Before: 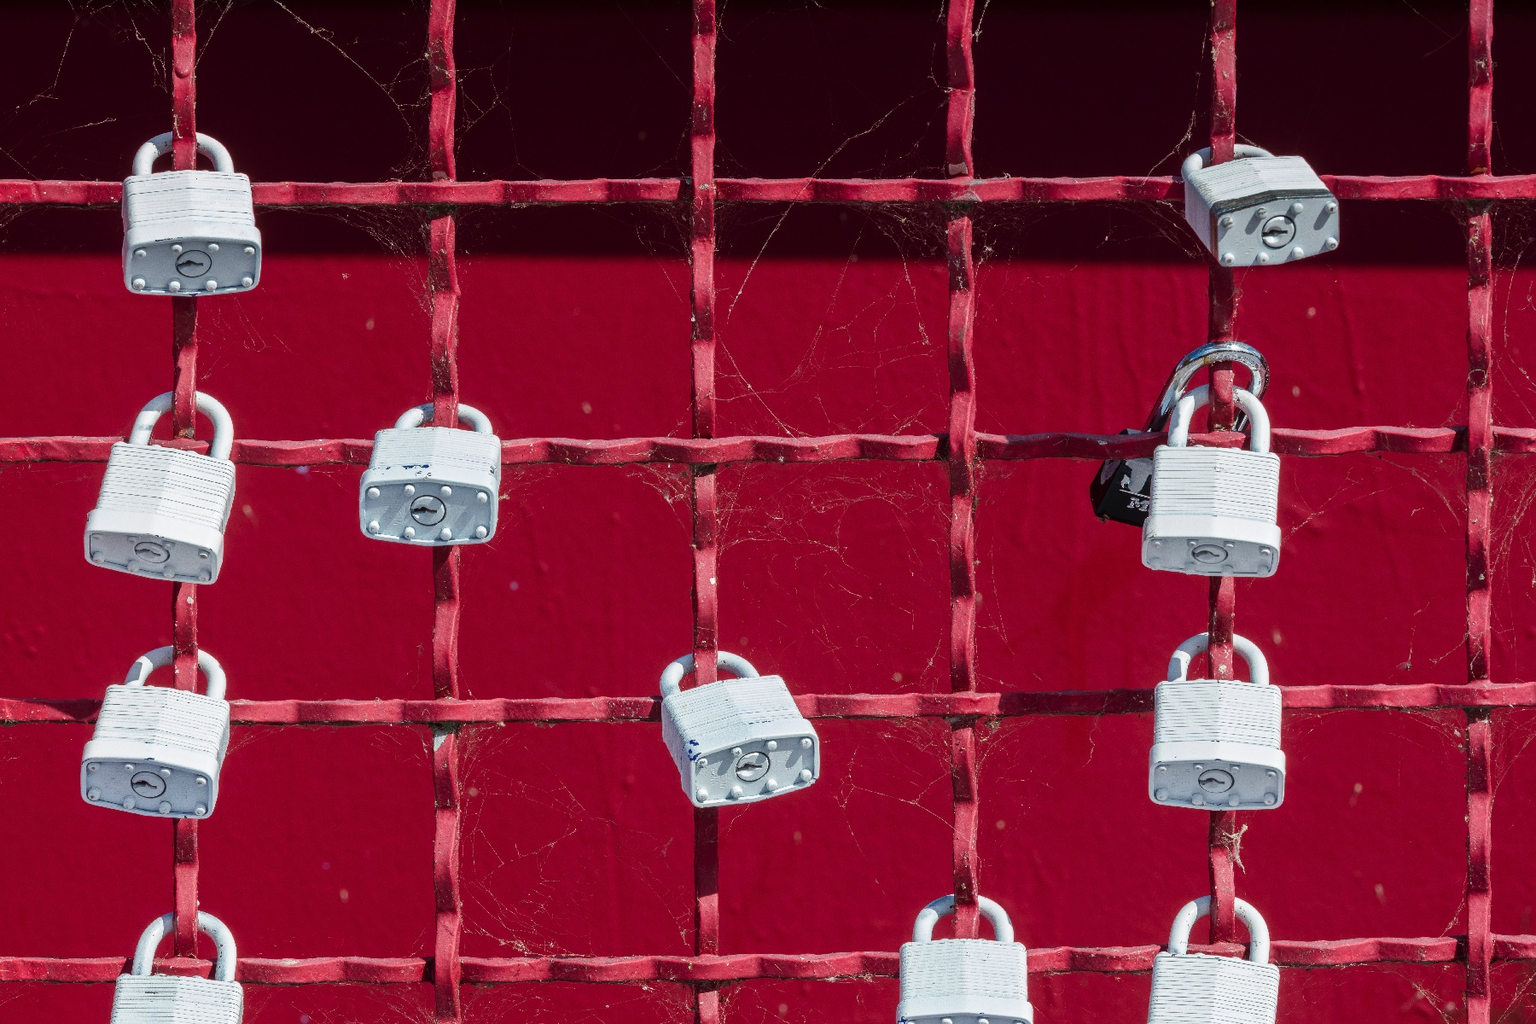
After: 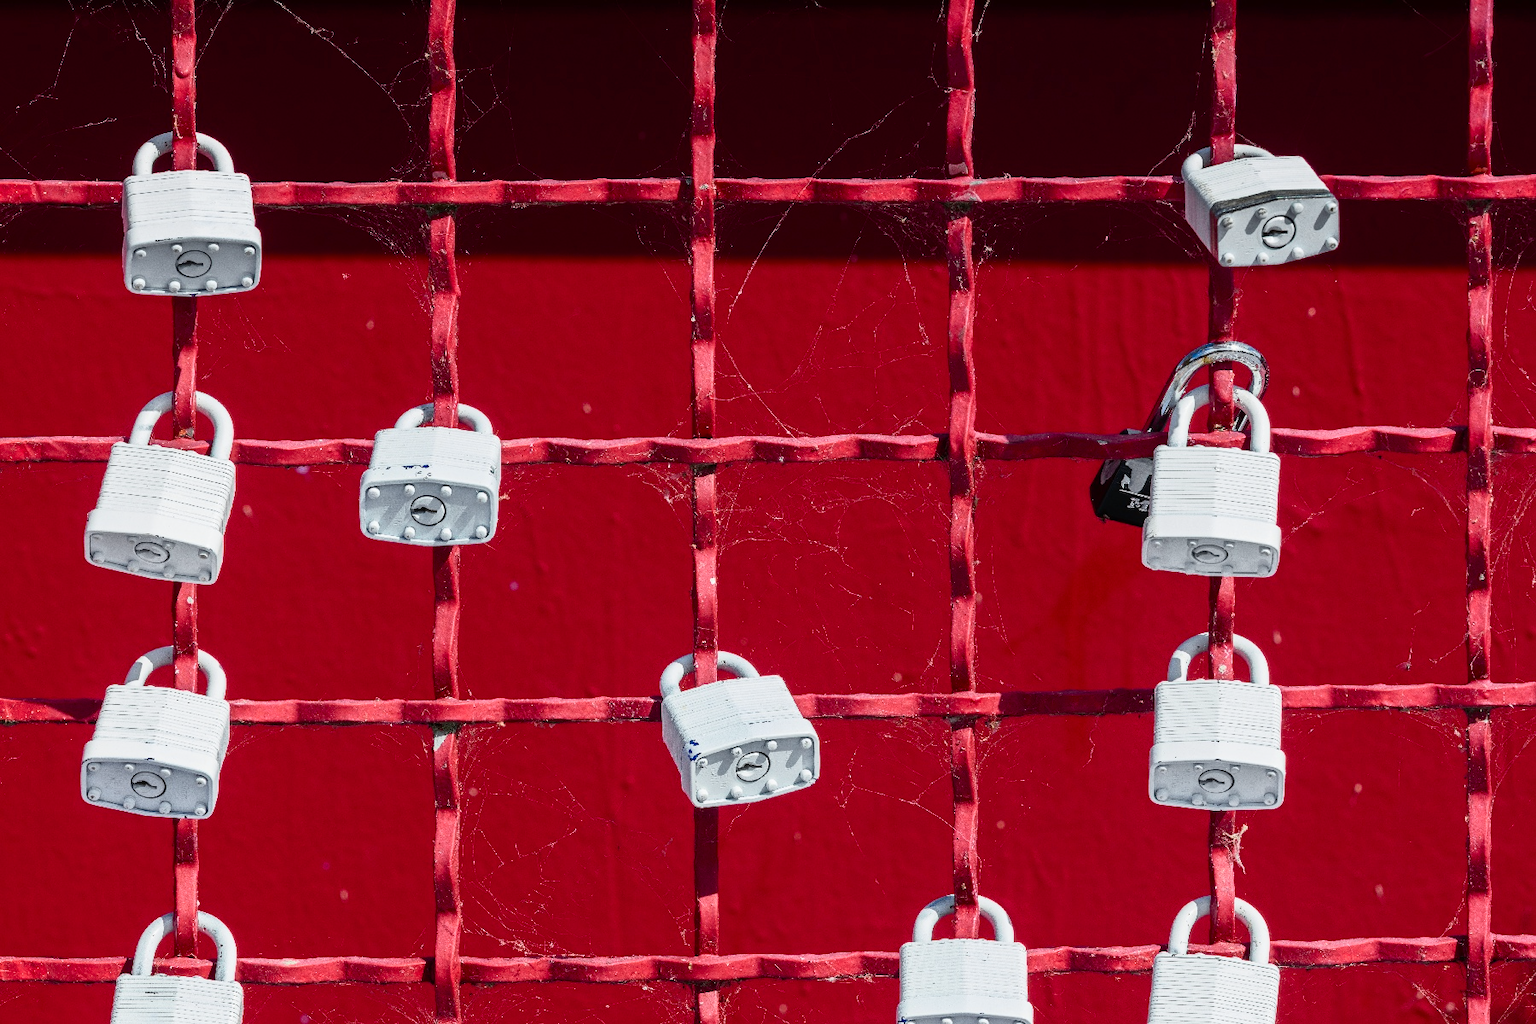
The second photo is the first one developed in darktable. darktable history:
tone curve: curves: ch0 [(0, 0.006) (0.037, 0.022) (0.123, 0.105) (0.19, 0.173) (0.277, 0.279) (0.474, 0.517) (0.597, 0.662) (0.687, 0.774) (0.855, 0.891) (1, 0.982)]; ch1 [(0, 0) (0.243, 0.245) (0.422, 0.415) (0.493, 0.495) (0.508, 0.503) (0.544, 0.552) (0.557, 0.582) (0.626, 0.672) (0.694, 0.732) (1, 1)]; ch2 [(0, 0) (0.249, 0.216) (0.356, 0.329) (0.424, 0.442) (0.476, 0.483) (0.498, 0.5) (0.517, 0.519) (0.532, 0.539) (0.562, 0.596) (0.614, 0.662) (0.706, 0.757) (0.808, 0.809) (0.991, 0.968)], color space Lab, independent channels, preserve colors none
